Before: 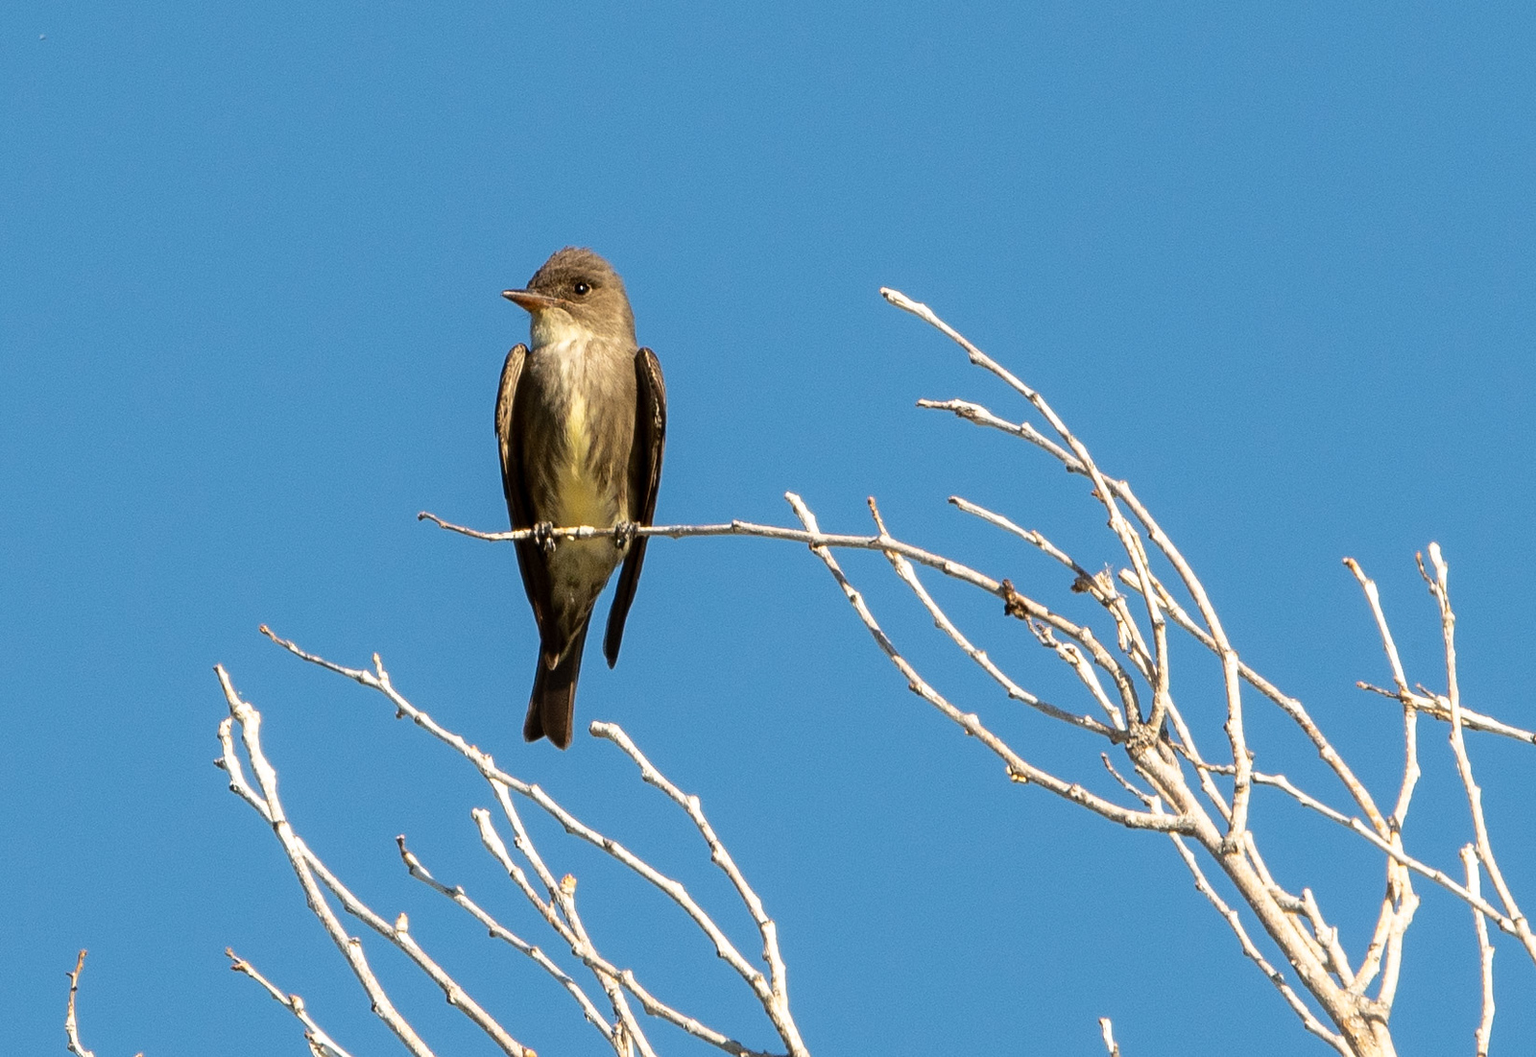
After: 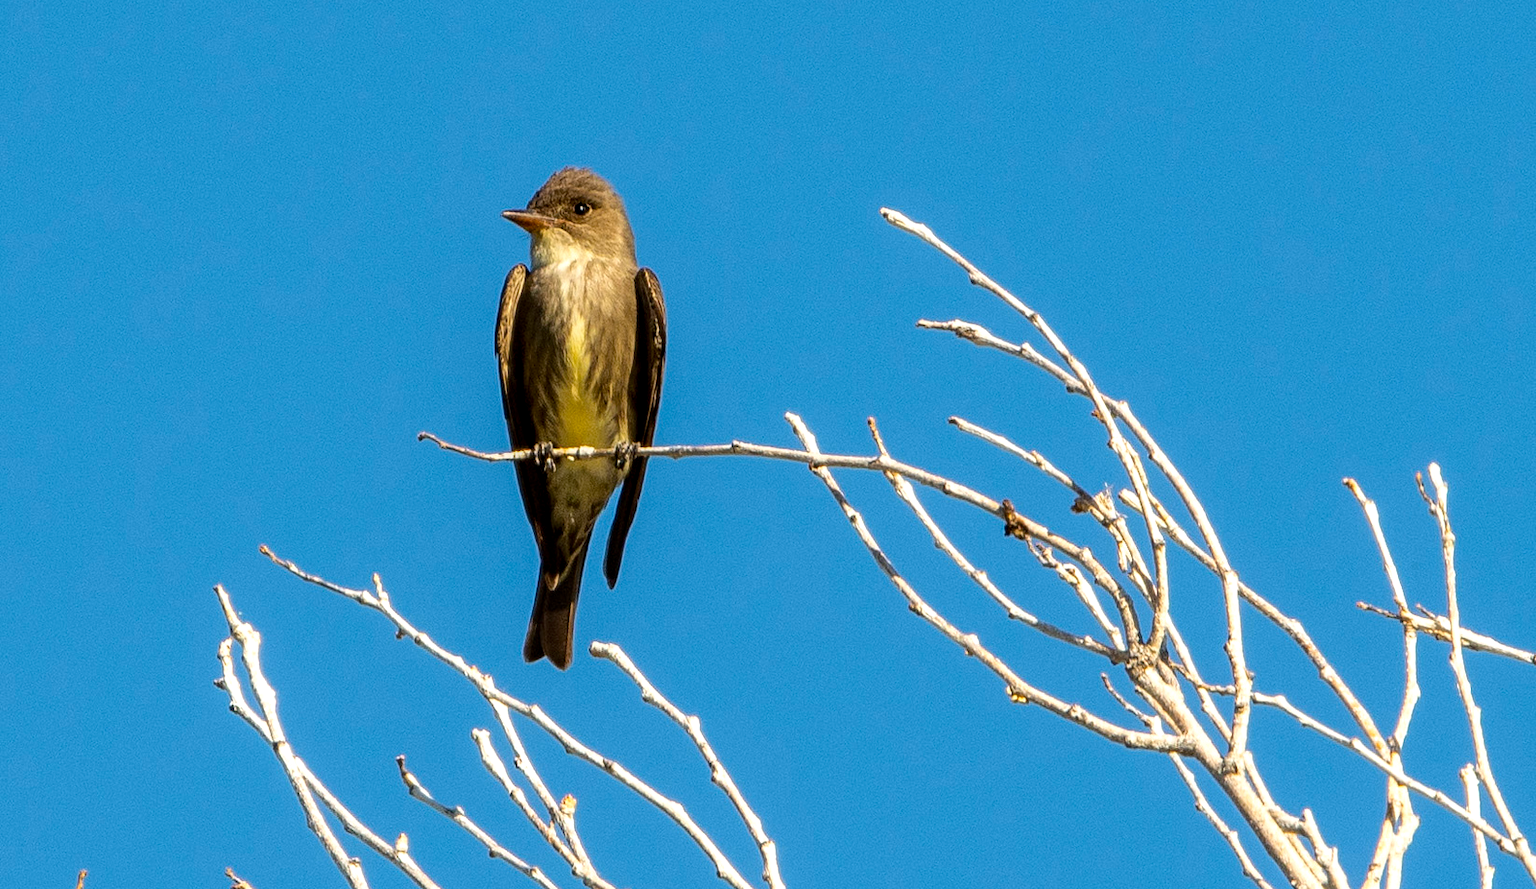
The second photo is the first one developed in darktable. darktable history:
color balance rgb: perceptual saturation grading › global saturation 20%, global vibrance 20%
crop: top 7.625%, bottom 8.027%
local contrast: on, module defaults
